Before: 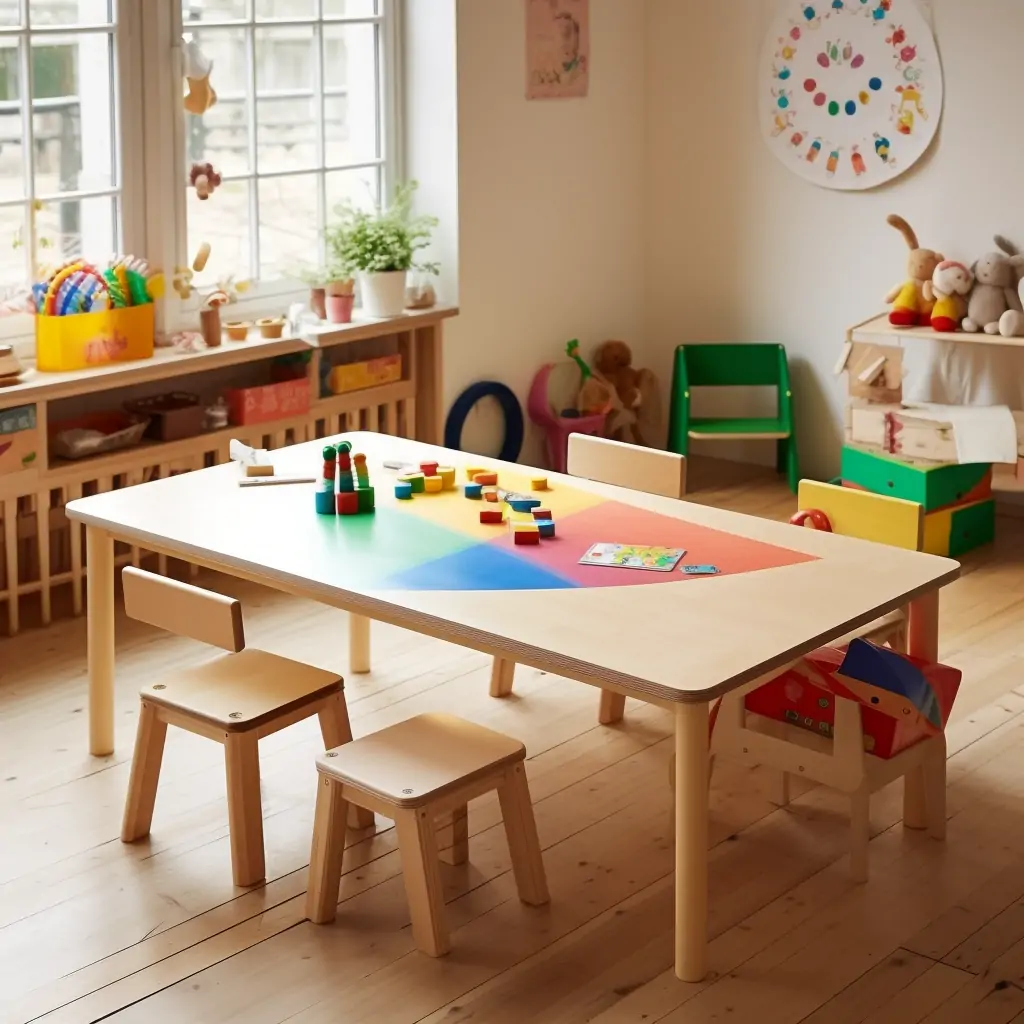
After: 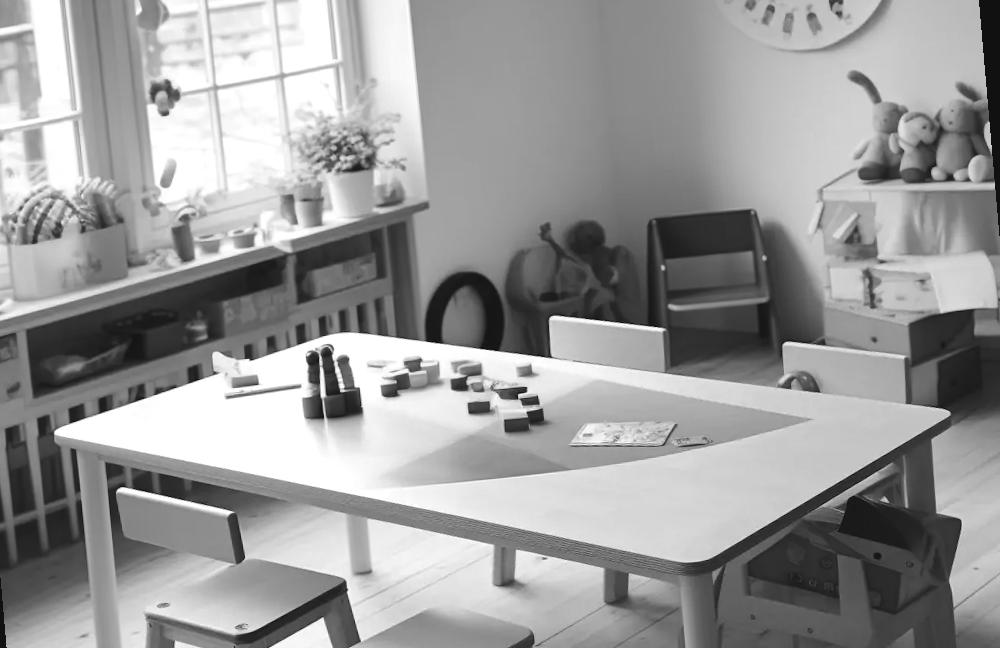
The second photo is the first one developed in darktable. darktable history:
crop: top 3.857%, bottom 21.132%
rgb levels: mode RGB, independent channels, levels [[0, 0.5, 1], [0, 0.521, 1], [0, 0.536, 1]]
monochrome: on, module defaults
rotate and perspective: rotation -5°, crop left 0.05, crop right 0.952, crop top 0.11, crop bottom 0.89
color balance rgb: global offset › luminance -0.51%, perceptual saturation grading › global saturation 27.53%, perceptual saturation grading › highlights -25%, perceptual saturation grading › shadows 25%, perceptual brilliance grading › highlights 6.62%, perceptual brilliance grading › mid-tones 17.07%, perceptual brilliance grading › shadows -5.23%
white balance: red 0.984, blue 1.059
exposure: black level correction -0.015, exposure -0.125 EV, compensate highlight preservation false
